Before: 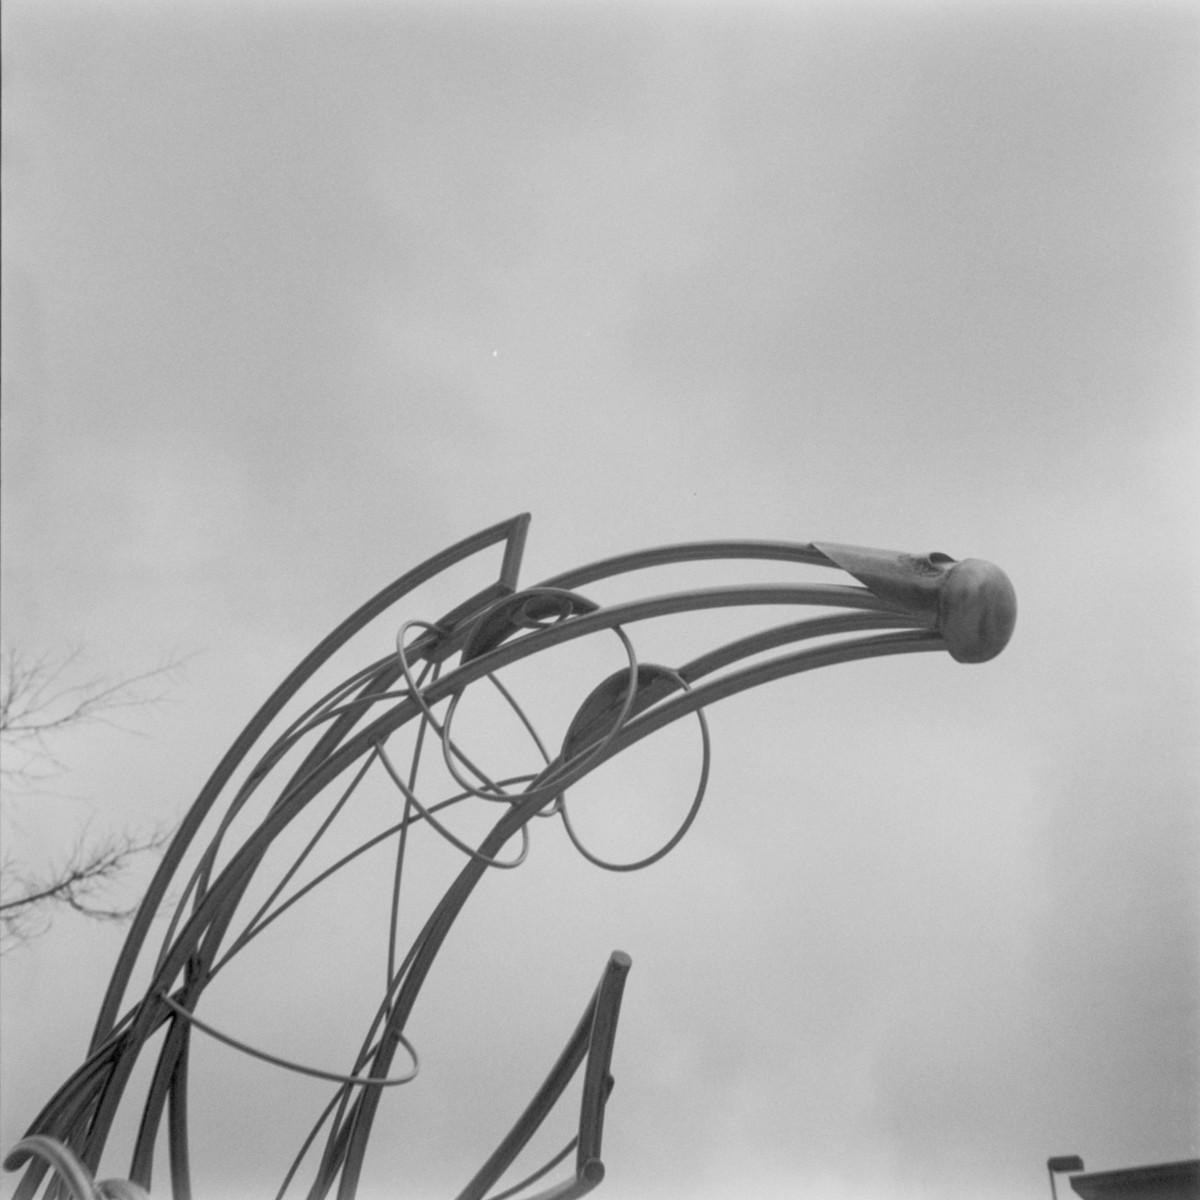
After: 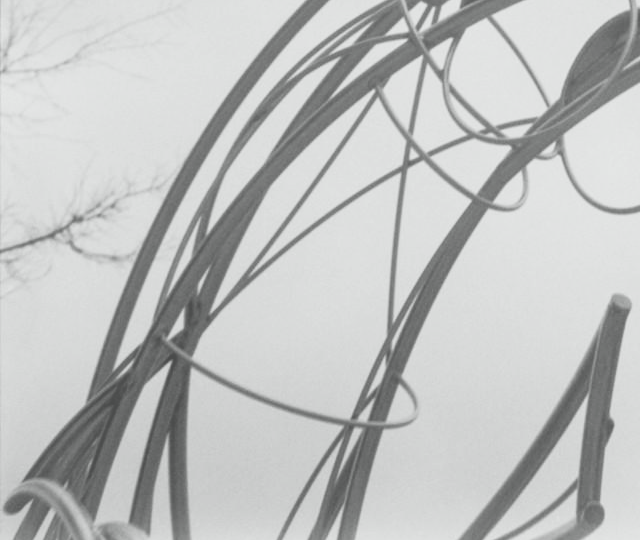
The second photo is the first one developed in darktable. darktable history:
exposure: black level correction -0.062, exposure -0.05 EV, compensate highlight preservation false
crop and rotate: top 54.778%, right 46.61%, bottom 0.159%
tone curve: curves: ch0 [(0, 0.003) (0.044, 0.032) (0.12, 0.089) (0.19, 0.175) (0.271, 0.294) (0.457, 0.546) (0.588, 0.71) (0.701, 0.815) (0.86, 0.922) (1, 0.982)]; ch1 [(0, 0) (0.247, 0.215) (0.433, 0.382) (0.466, 0.426) (0.493, 0.481) (0.501, 0.5) (0.517, 0.524) (0.557, 0.582) (0.598, 0.651) (0.671, 0.735) (0.796, 0.85) (1, 1)]; ch2 [(0, 0) (0.249, 0.216) (0.357, 0.317) (0.448, 0.432) (0.478, 0.492) (0.498, 0.499) (0.517, 0.53) (0.537, 0.57) (0.569, 0.623) (0.61, 0.663) (0.706, 0.75) (0.808, 0.809) (0.991, 0.968)], color space Lab, independent channels, preserve colors none
